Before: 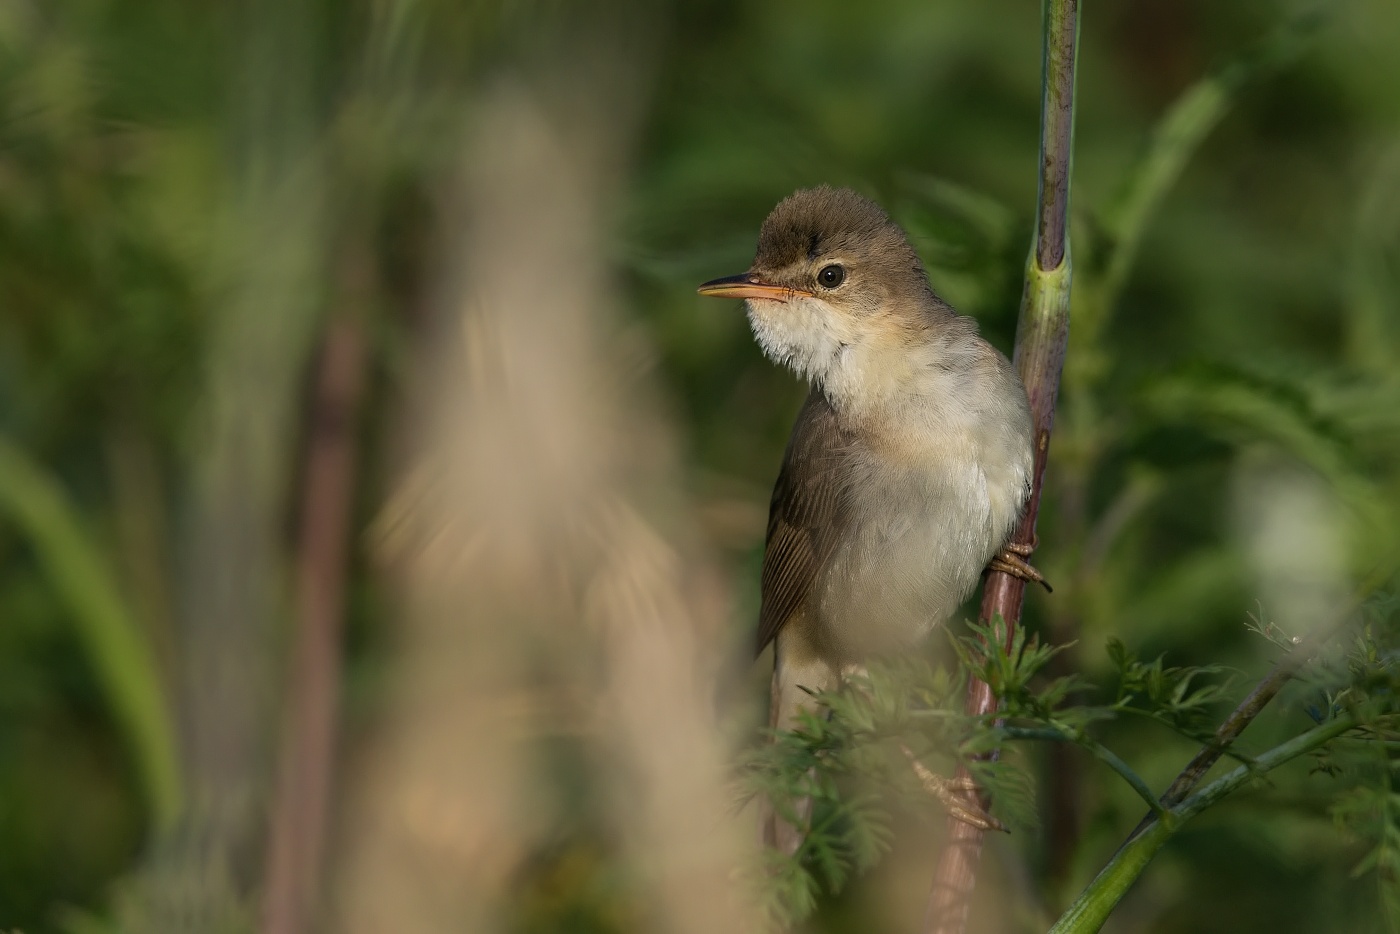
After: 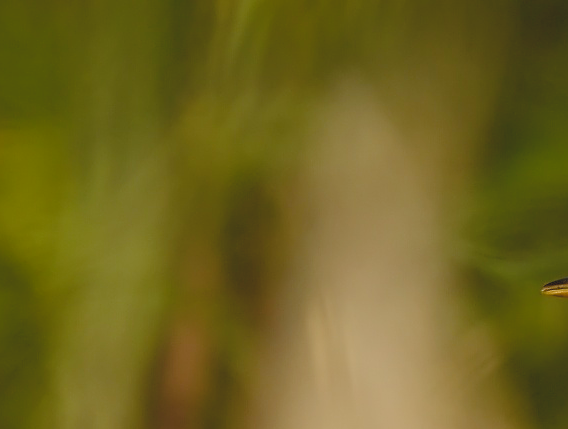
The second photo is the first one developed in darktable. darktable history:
crop and rotate: left 11.161%, top 0.054%, right 48.221%, bottom 53.953%
color balance rgb: power › chroma 2.521%, power › hue 69.83°, perceptual saturation grading › global saturation 45.497%, perceptual saturation grading › highlights -49.875%, perceptual saturation grading › shadows 29.557%
exposure: exposure 0.201 EV, compensate highlight preservation false
sharpen: on, module defaults
contrast brightness saturation: contrast -0.144, brightness 0.049, saturation -0.136
